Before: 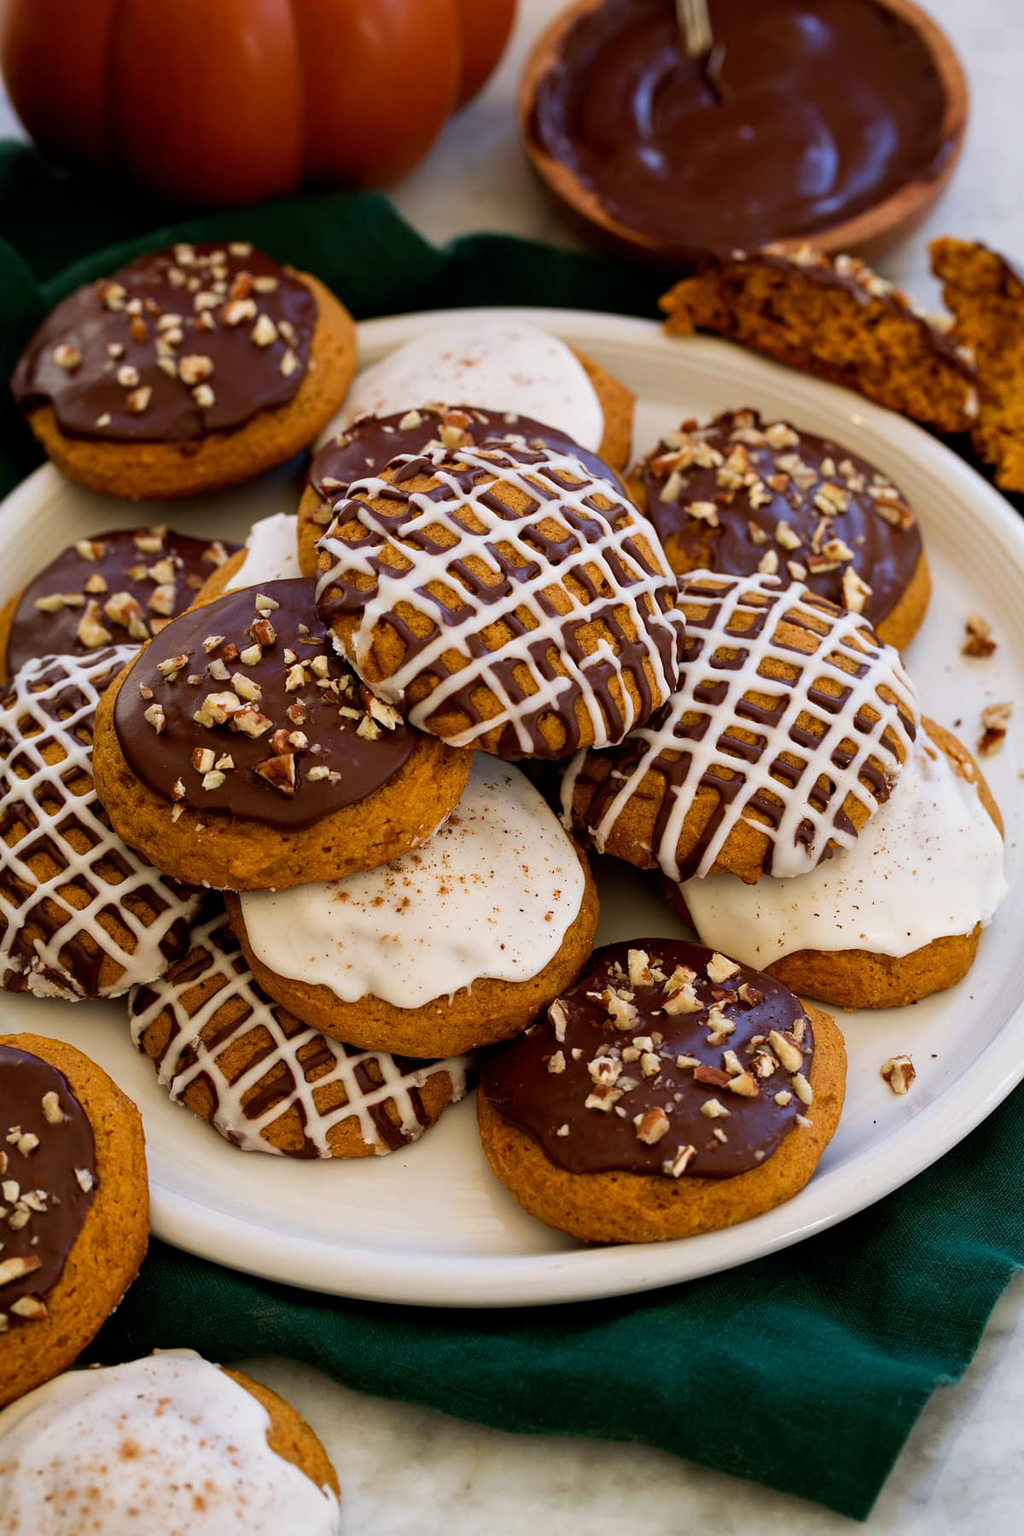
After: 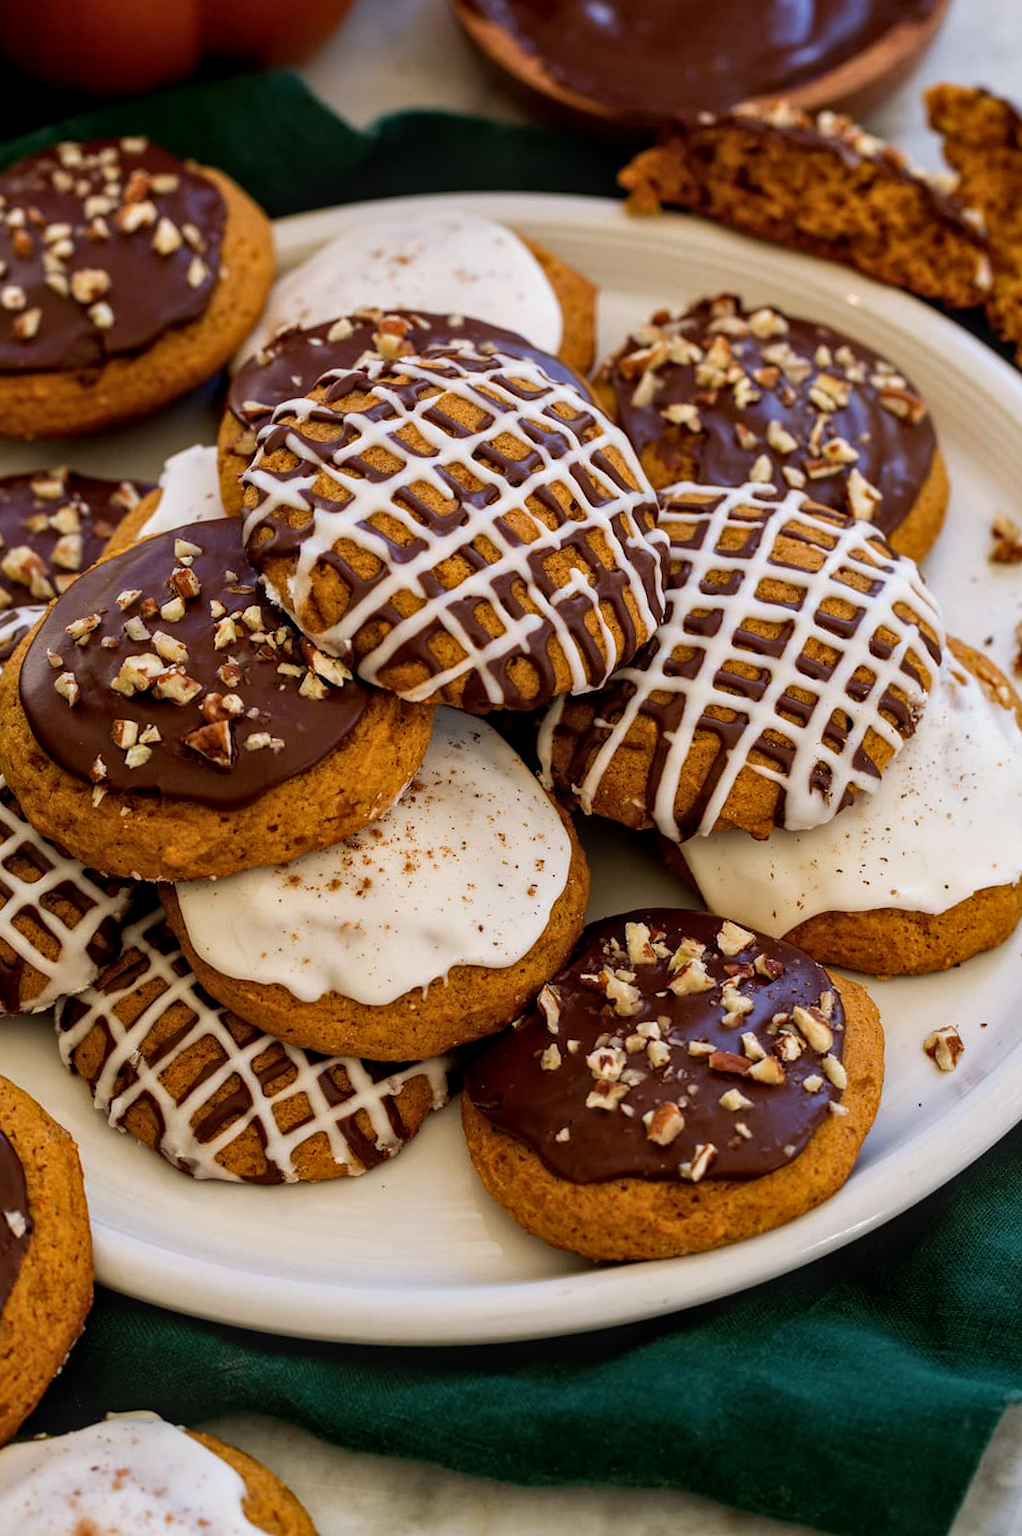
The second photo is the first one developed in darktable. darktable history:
local contrast: on, module defaults
crop and rotate: angle 3.29°, left 5.816%, top 5.677%
